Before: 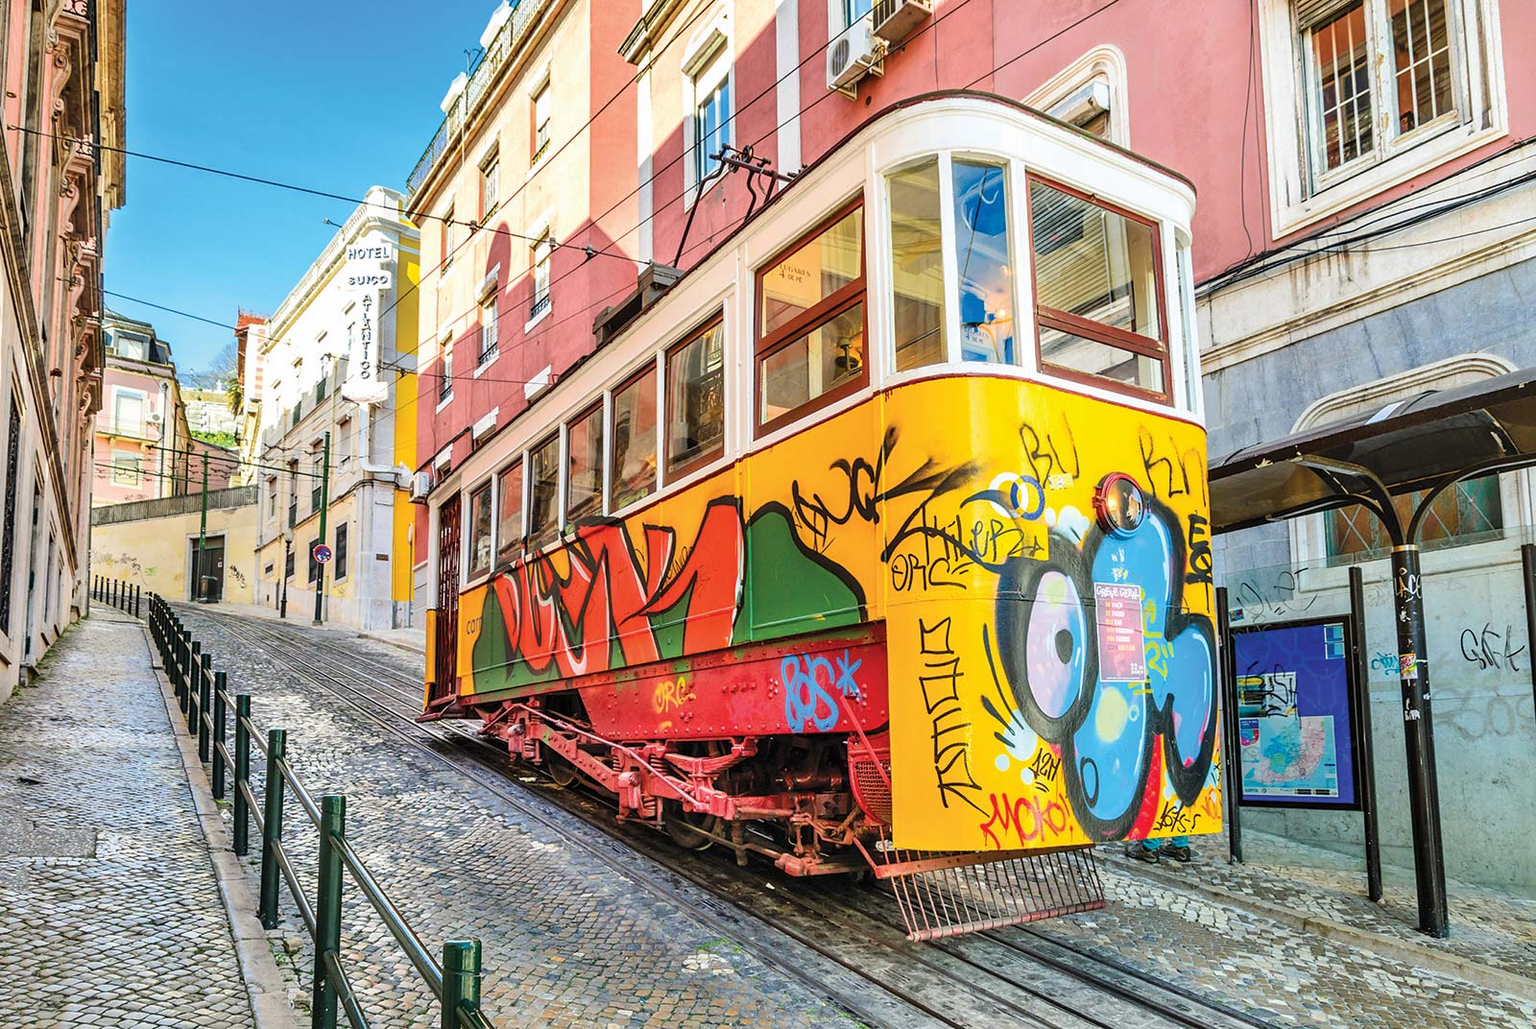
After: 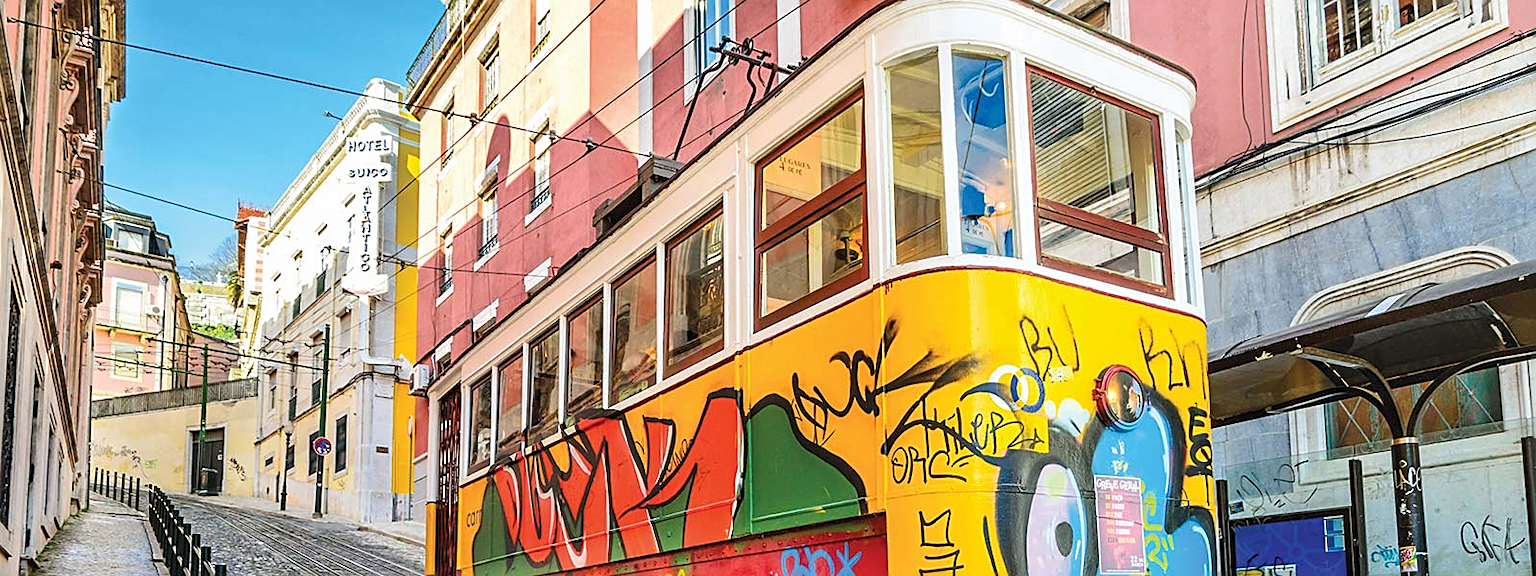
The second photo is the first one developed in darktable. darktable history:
crop and rotate: top 10.572%, bottom 33.447%
sharpen: on, module defaults
tone equalizer: on, module defaults
